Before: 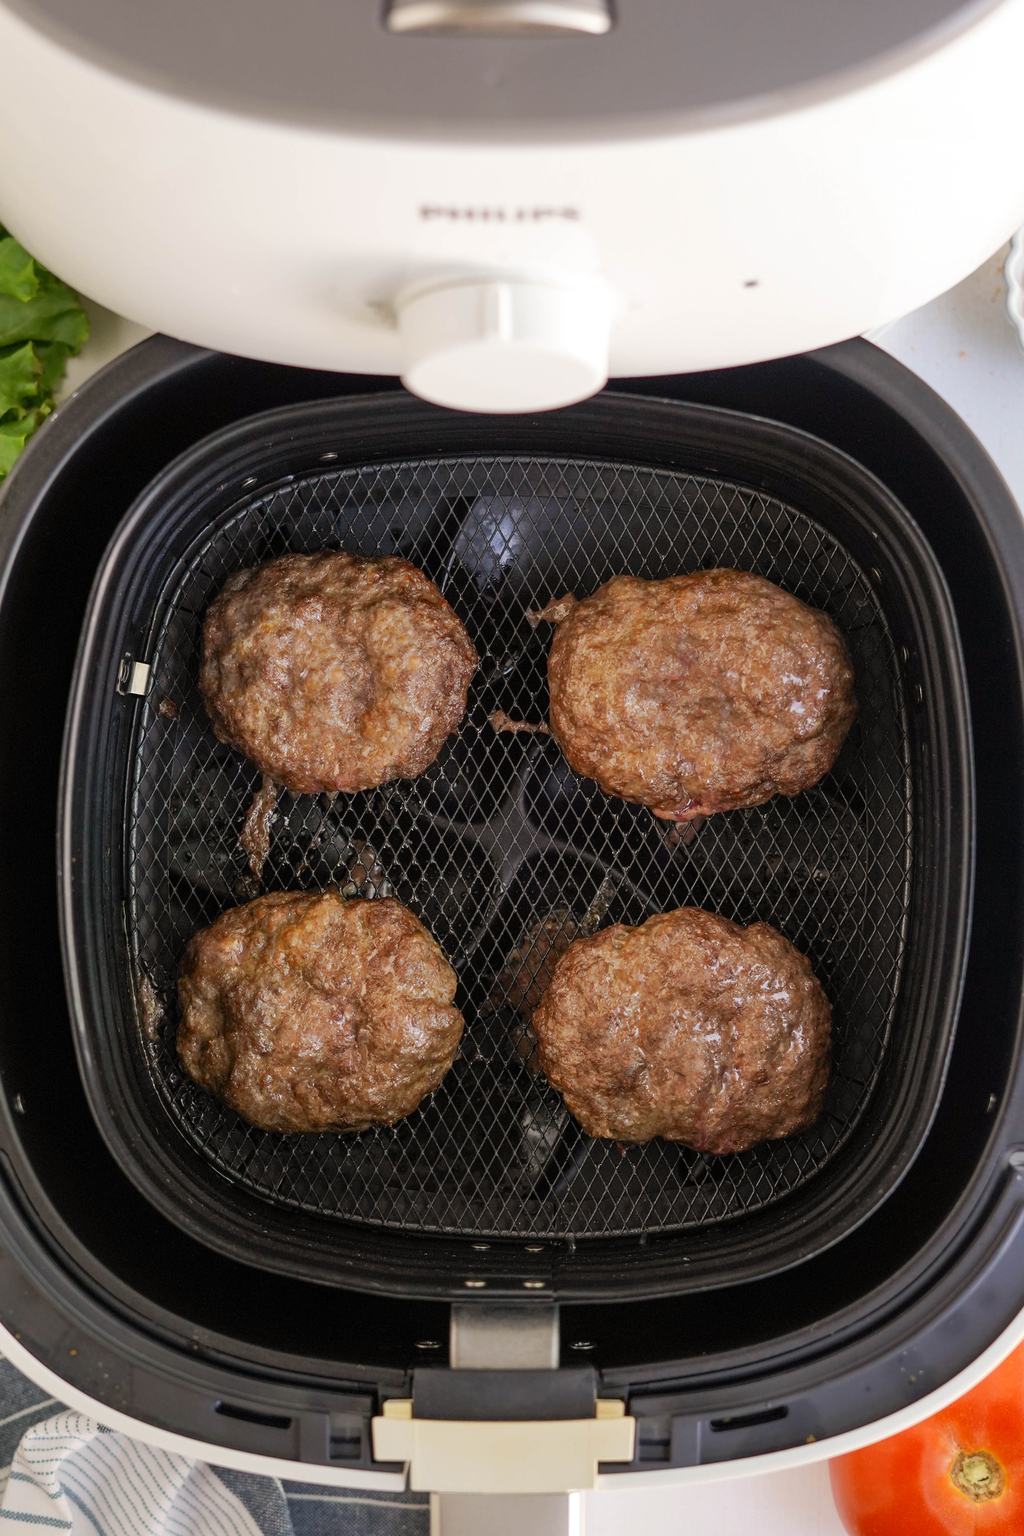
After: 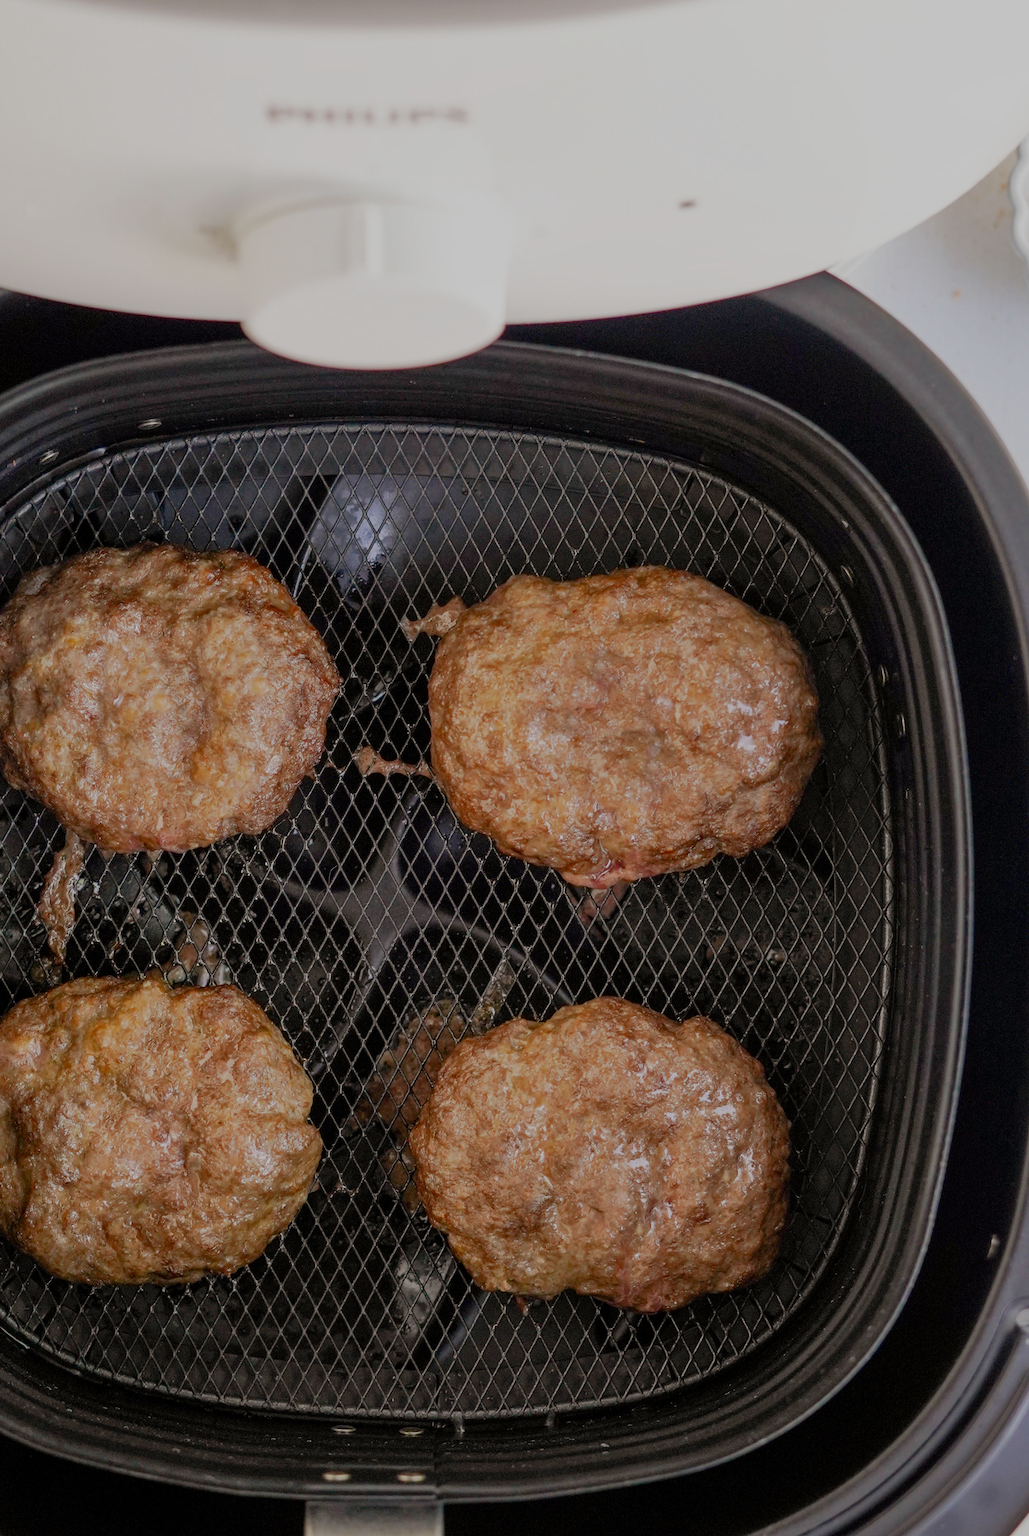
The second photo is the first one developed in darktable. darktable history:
crop and rotate: left 20.637%, top 8.056%, right 0.347%, bottom 13.344%
shadows and highlights: shadows 4.29, highlights -17.71, soften with gaussian
filmic rgb: middle gray luminance 4.37%, black relative exposure -13.01 EV, white relative exposure 5.04 EV, target black luminance 0%, hardness 5.15, latitude 59.63%, contrast 0.768, highlights saturation mix 6.44%, shadows ↔ highlights balance 25.47%, preserve chrominance no, color science v5 (2021)
